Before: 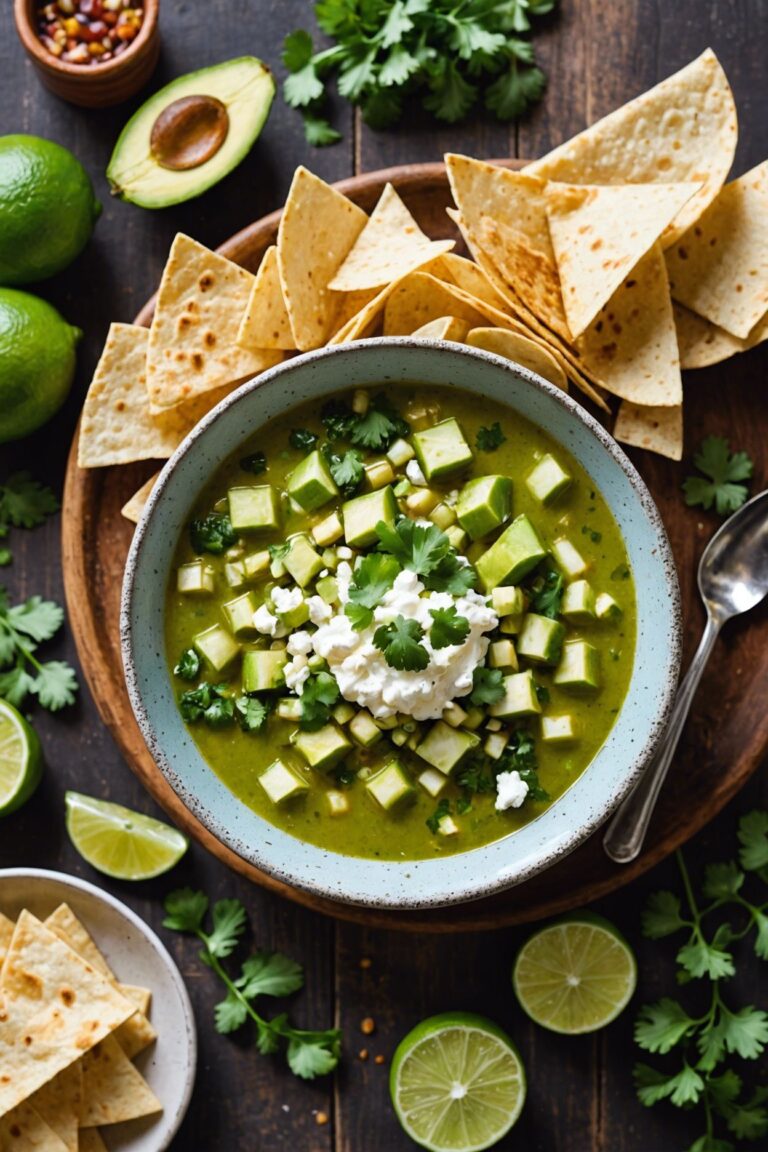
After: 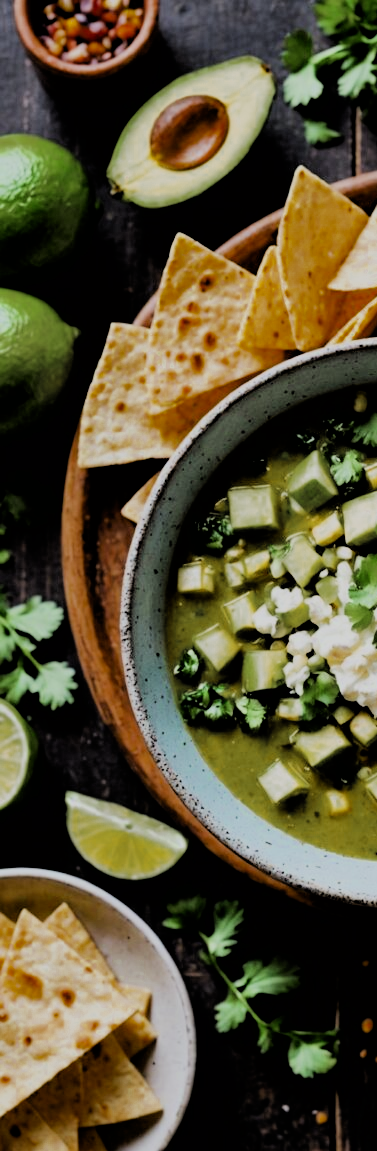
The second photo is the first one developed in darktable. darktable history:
crop and rotate: left 0%, top 0%, right 50.845%
color zones: curves: ch0 [(0.11, 0.396) (0.195, 0.36) (0.25, 0.5) (0.303, 0.412) (0.357, 0.544) (0.75, 0.5) (0.967, 0.328)]; ch1 [(0, 0.468) (0.112, 0.512) (0.202, 0.6) (0.25, 0.5) (0.307, 0.352) (0.357, 0.544) (0.75, 0.5) (0.963, 0.524)]
filmic rgb: black relative exposure -3.21 EV, white relative exposure 7.02 EV, hardness 1.46, contrast 1.35
